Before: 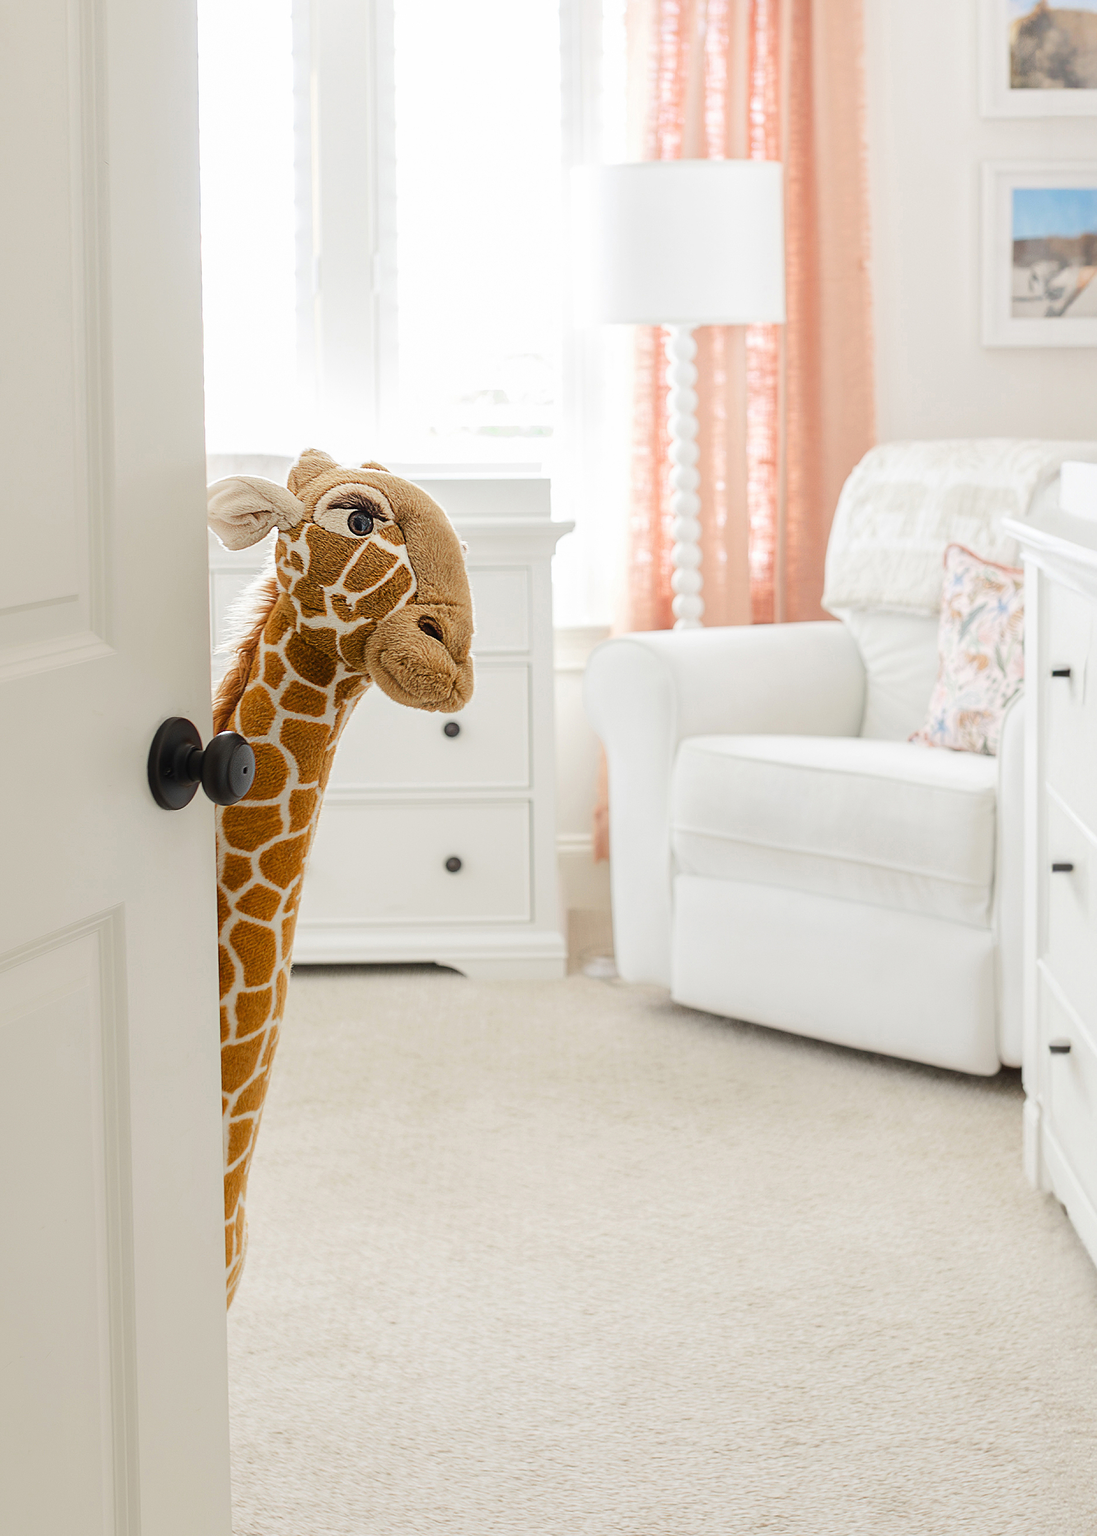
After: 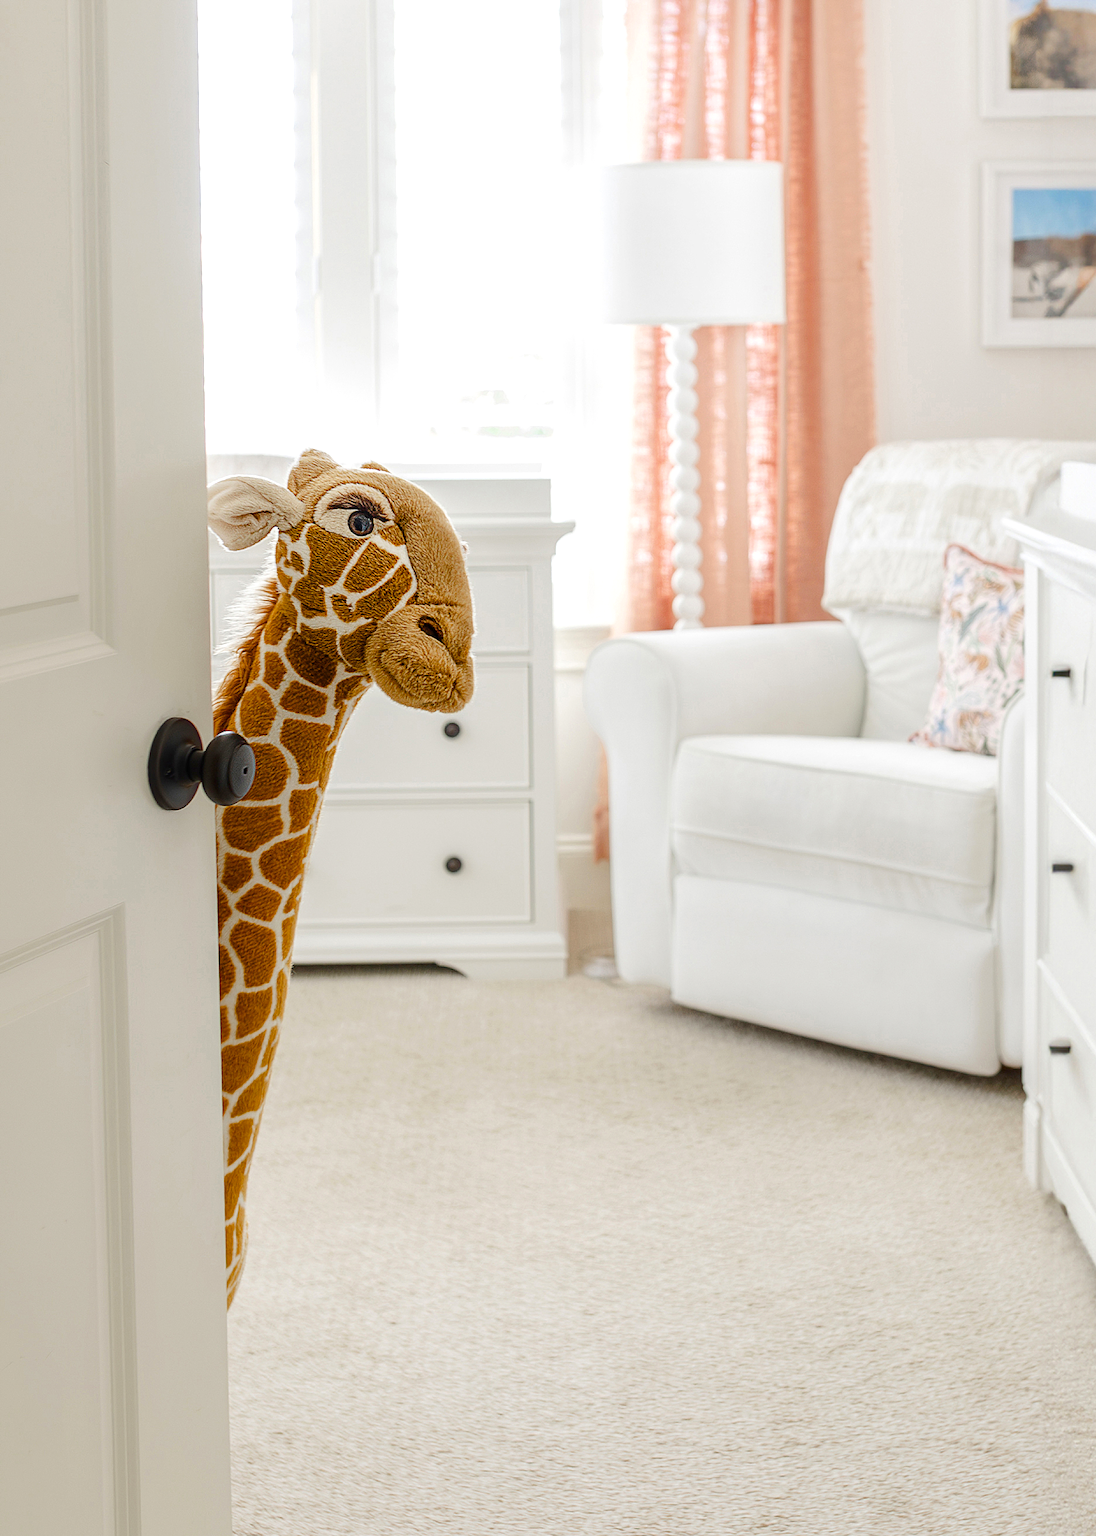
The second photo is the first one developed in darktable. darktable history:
color balance rgb: power › luminance -3.678%, power › hue 145.28°, perceptual saturation grading › global saturation 34.68%, perceptual saturation grading › highlights -29.793%, perceptual saturation grading › shadows 34.795%, global vibrance 9.333%
local contrast: on, module defaults
